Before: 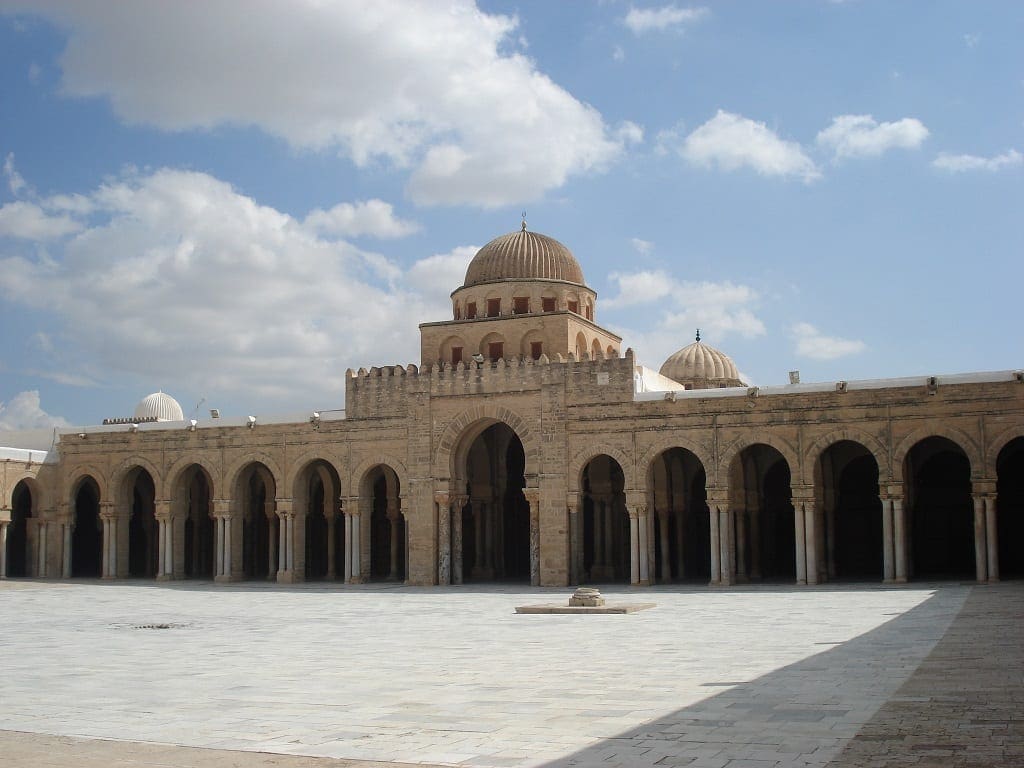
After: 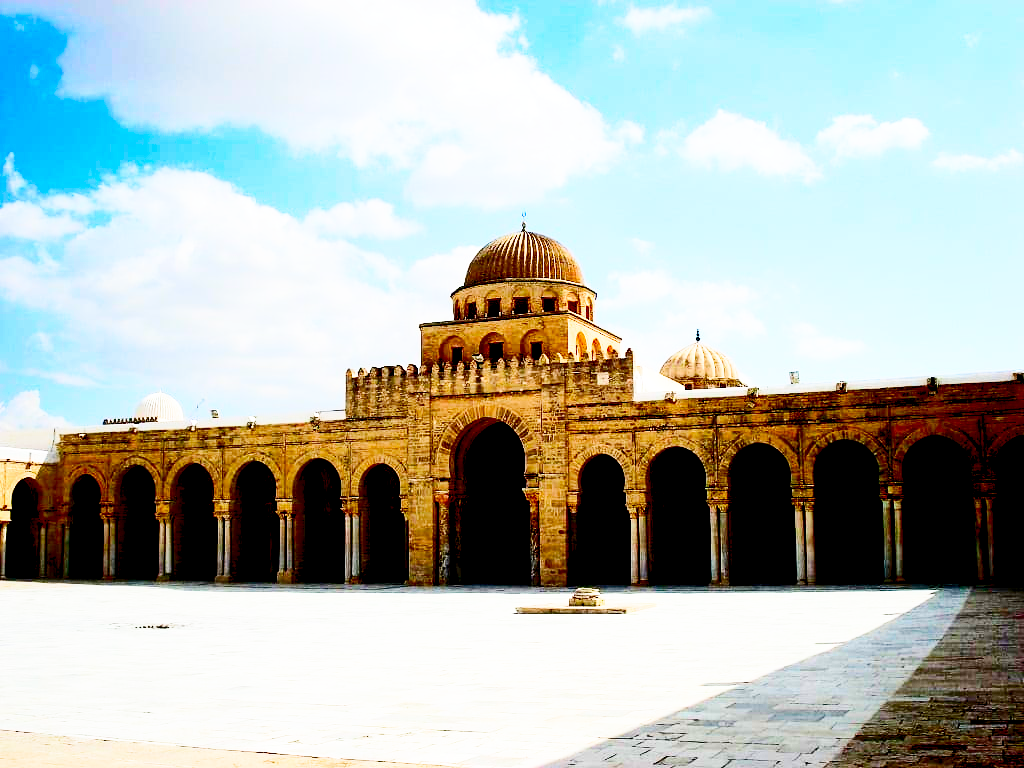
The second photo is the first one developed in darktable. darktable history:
base curve: curves: ch0 [(0, 0) (0.018, 0.026) (0.143, 0.37) (0.33, 0.731) (0.458, 0.853) (0.735, 0.965) (0.905, 0.986) (1, 1)], preserve colors none
tone equalizer: -8 EV -0.385 EV, -7 EV -0.363 EV, -6 EV -0.371 EV, -5 EV -0.201 EV, -3 EV 0.226 EV, -2 EV 0.333 EV, -1 EV 0.407 EV, +0 EV 0.394 EV, edges refinement/feathering 500, mask exposure compensation -1.57 EV, preserve details no
contrast brightness saturation: contrast 0.26, brightness 0.023, saturation 0.869
exposure: black level correction 0.054, exposure -0.038 EV, compensate highlight preservation false
shadows and highlights: low approximation 0.01, soften with gaussian
